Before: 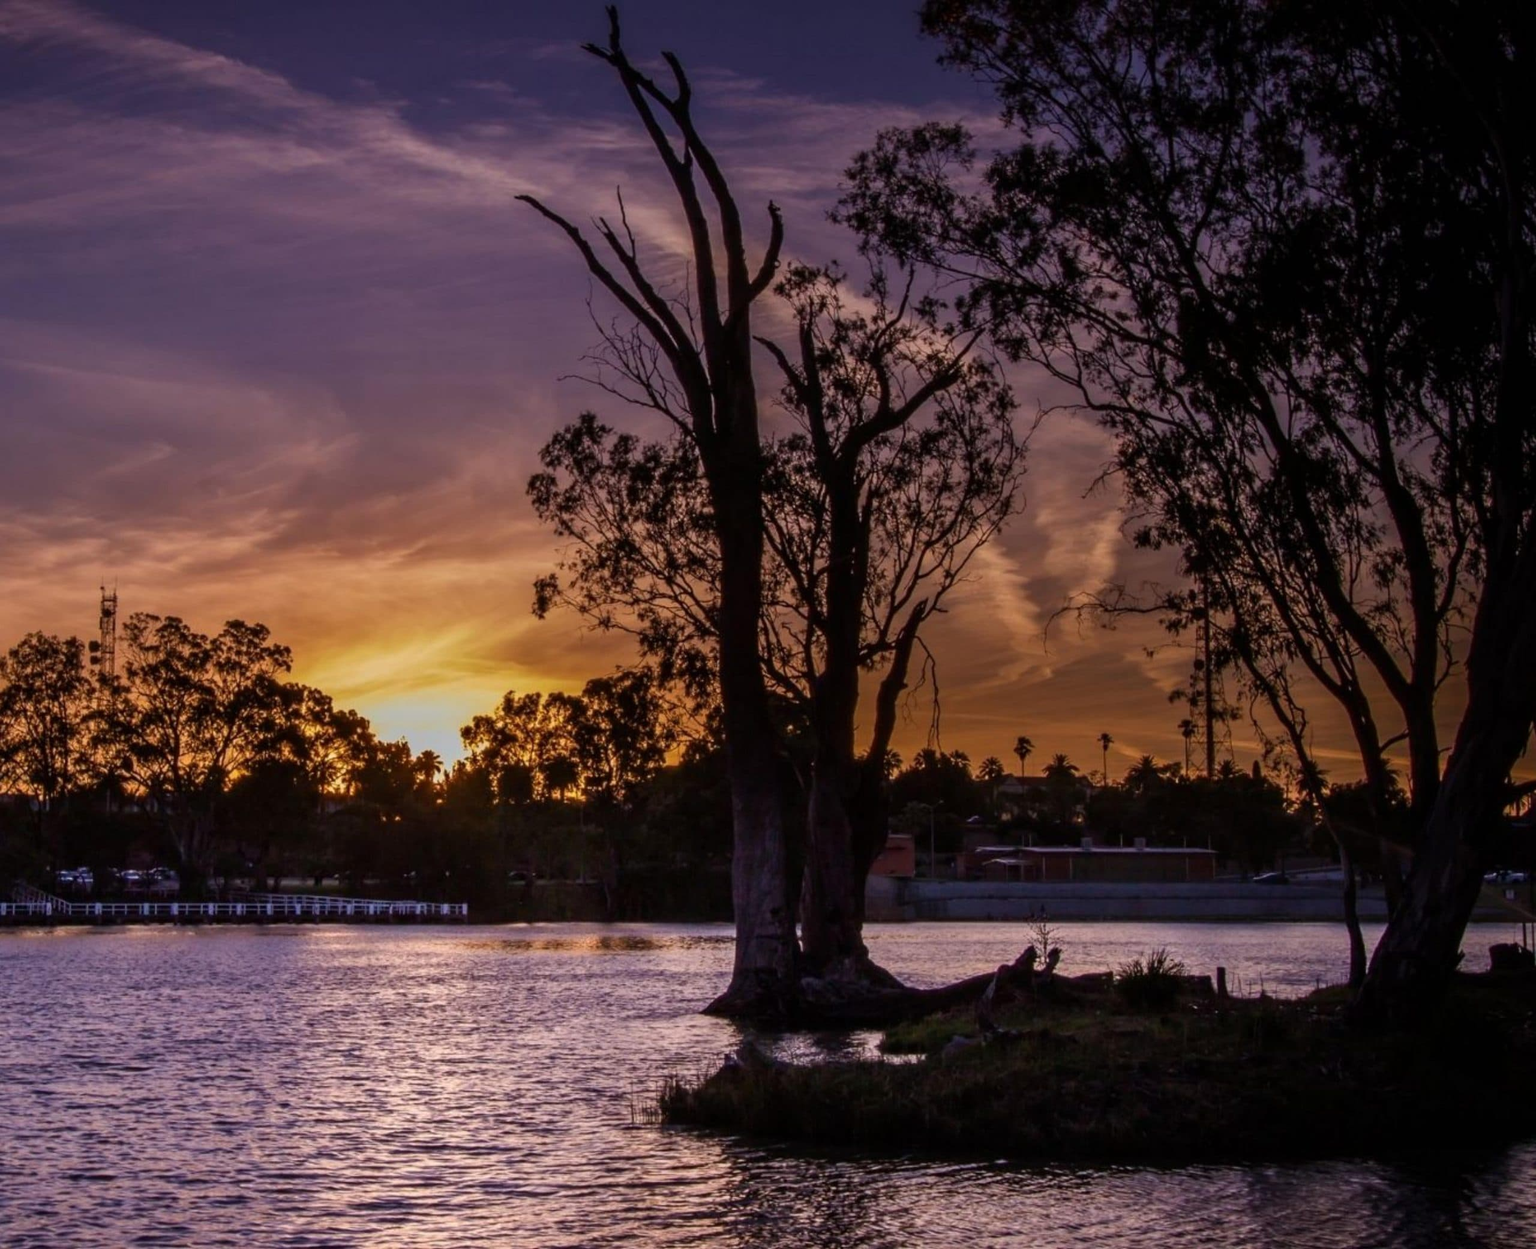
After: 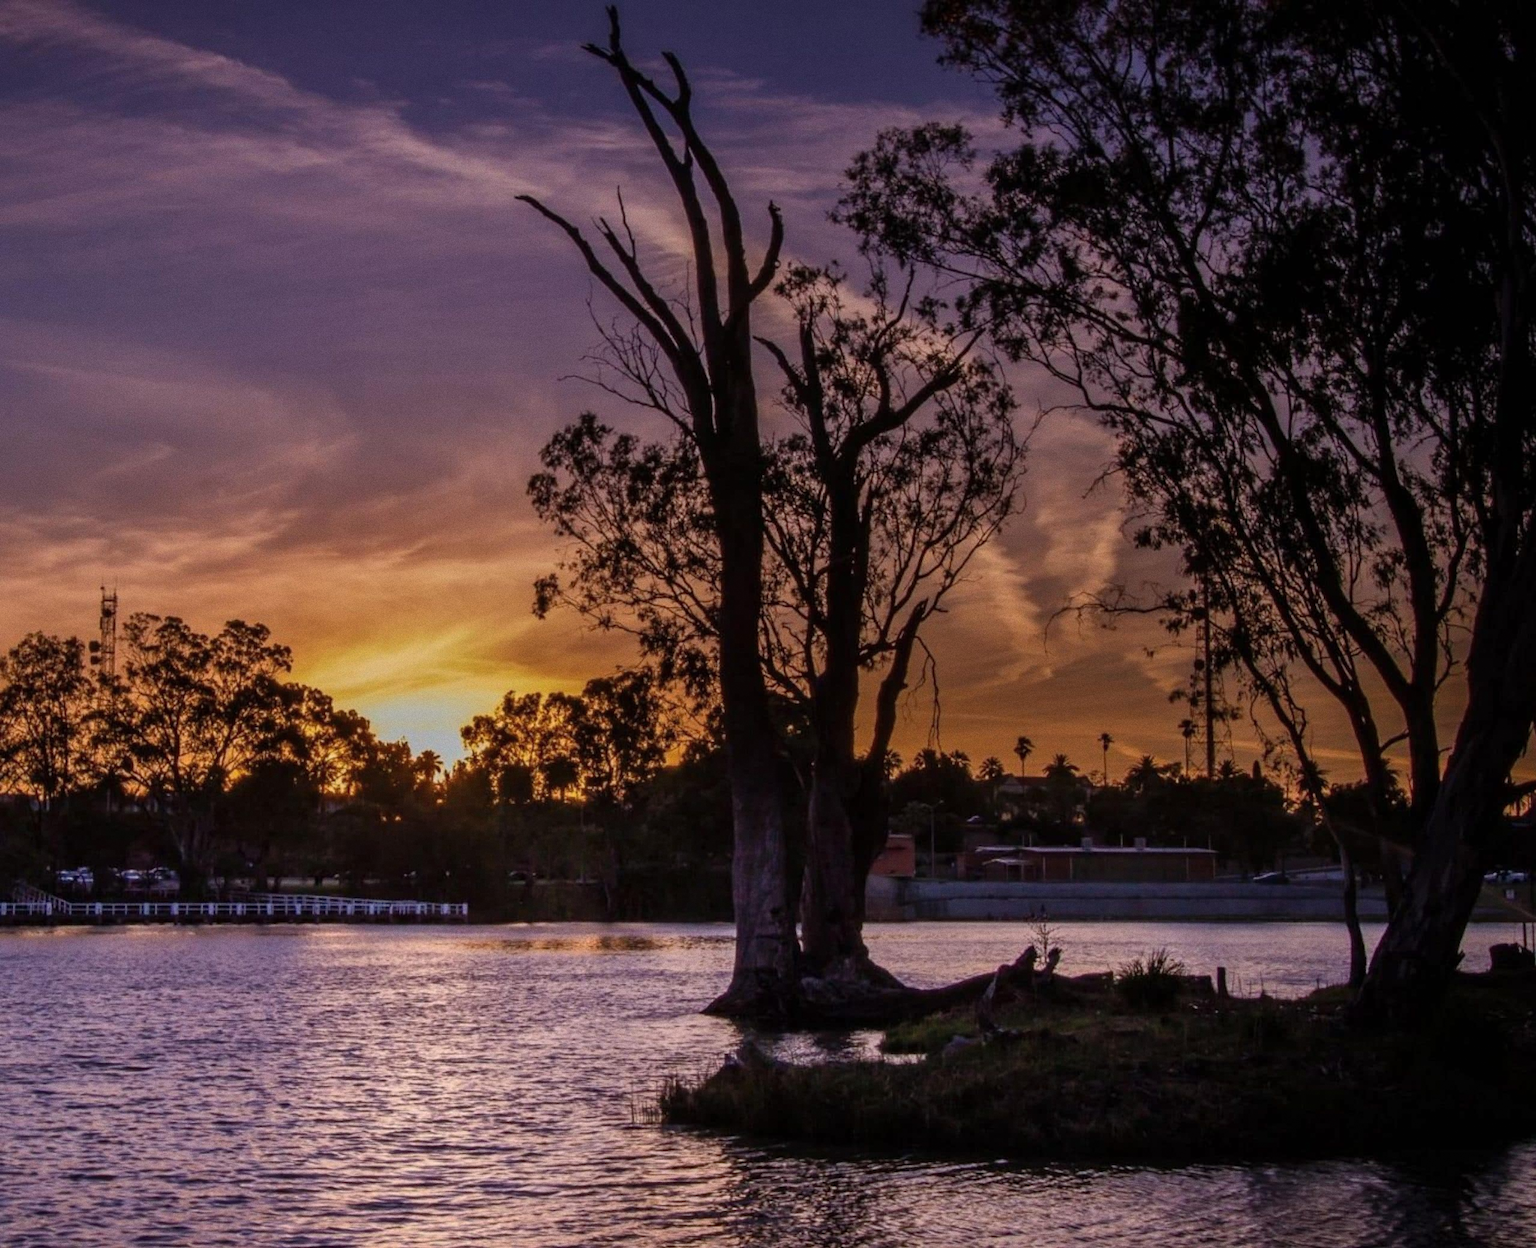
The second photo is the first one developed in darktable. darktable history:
shadows and highlights: shadows 30
grain: coarseness 0.09 ISO
